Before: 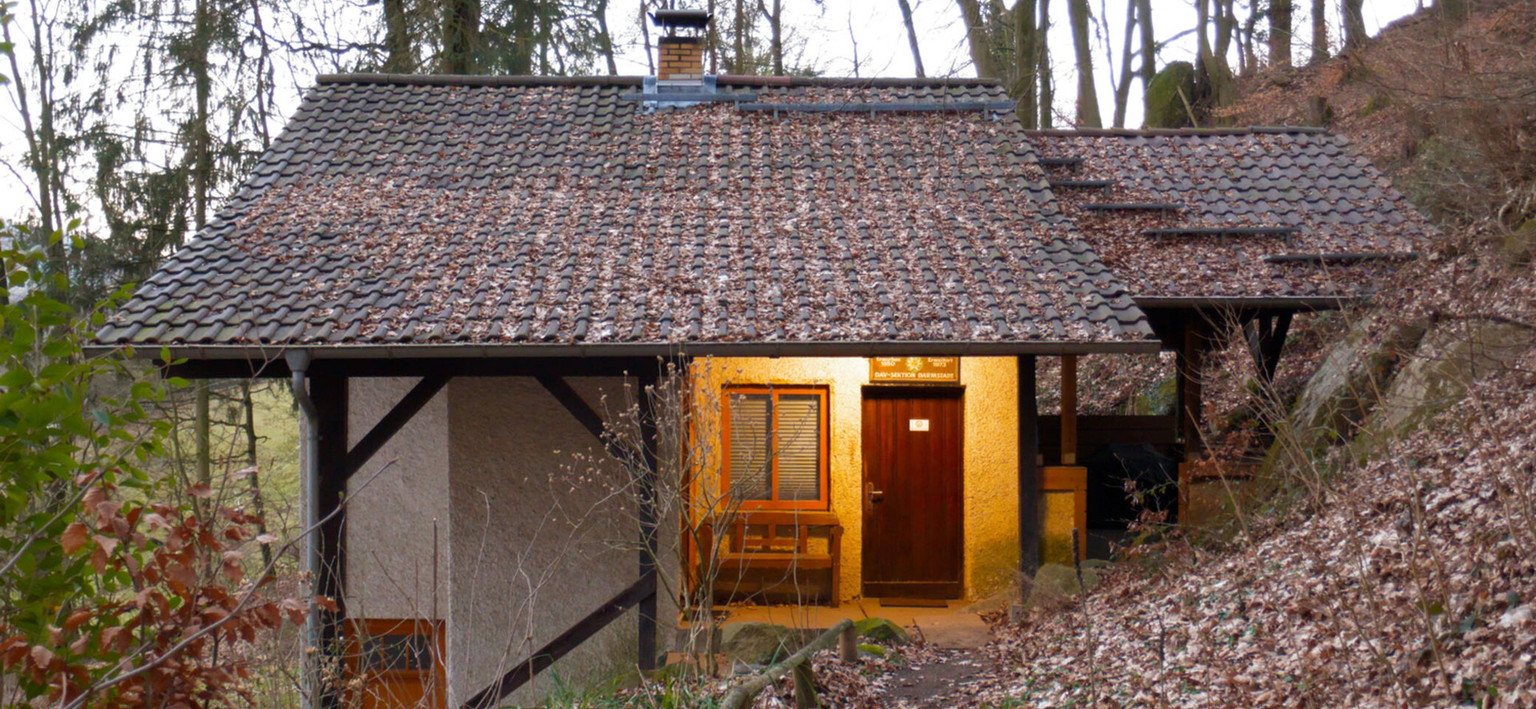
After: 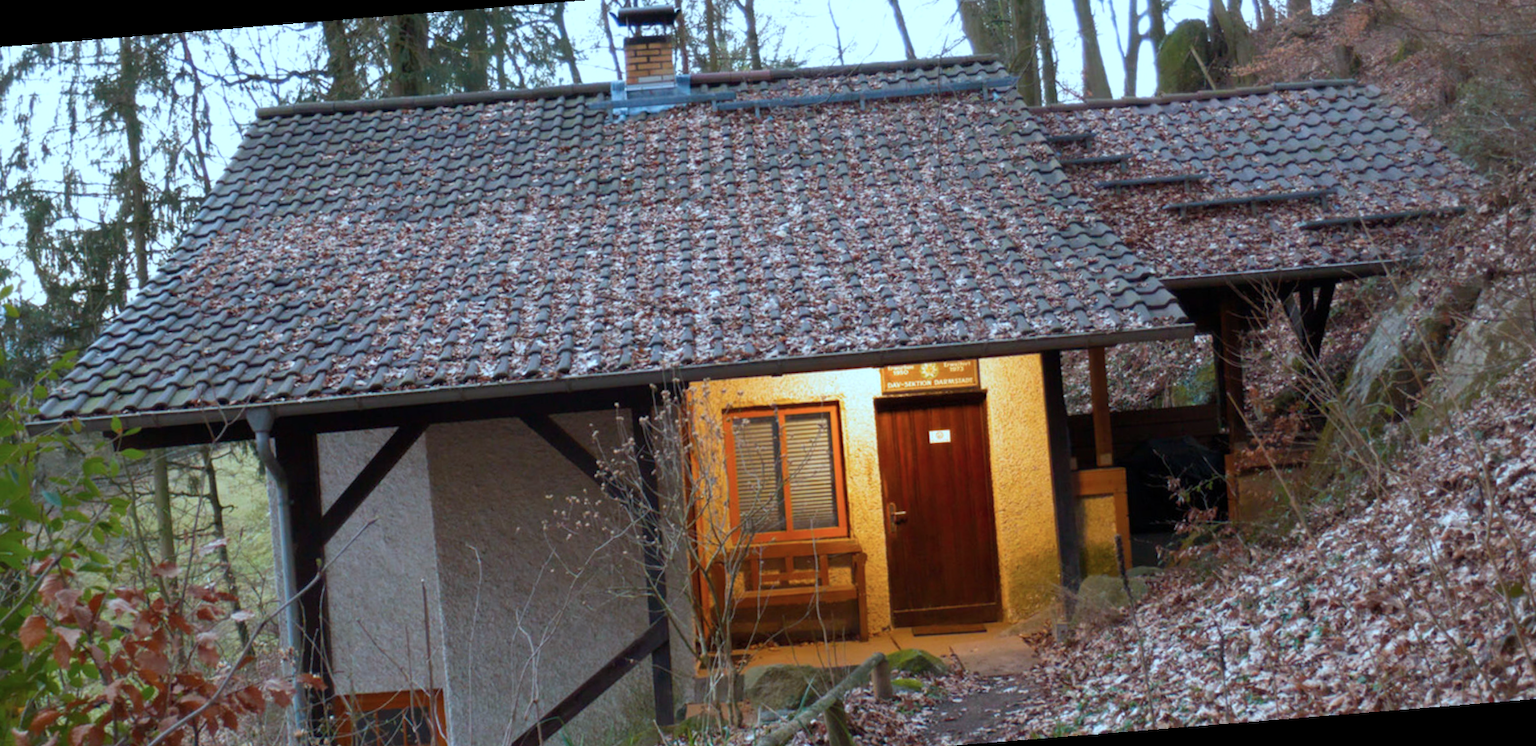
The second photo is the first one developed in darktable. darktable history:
color correction: highlights a* -10.69, highlights b* -19.19
rotate and perspective: rotation -4.57°, crop left 0.054, crop right 0.944, crop top 0.087, crop bottom 0.914
